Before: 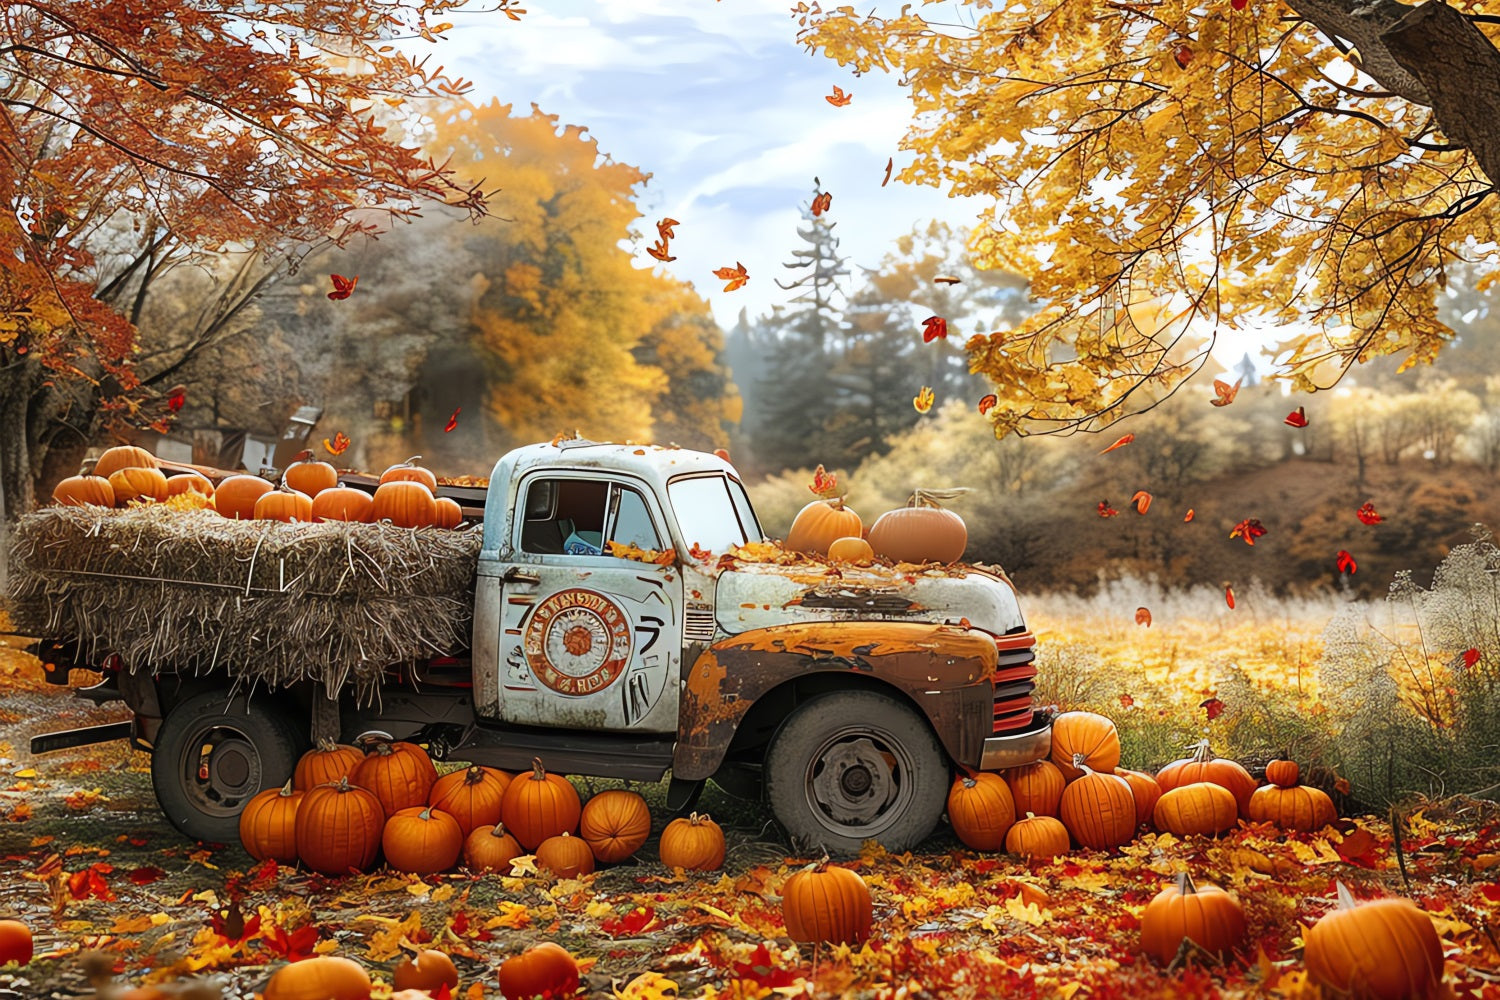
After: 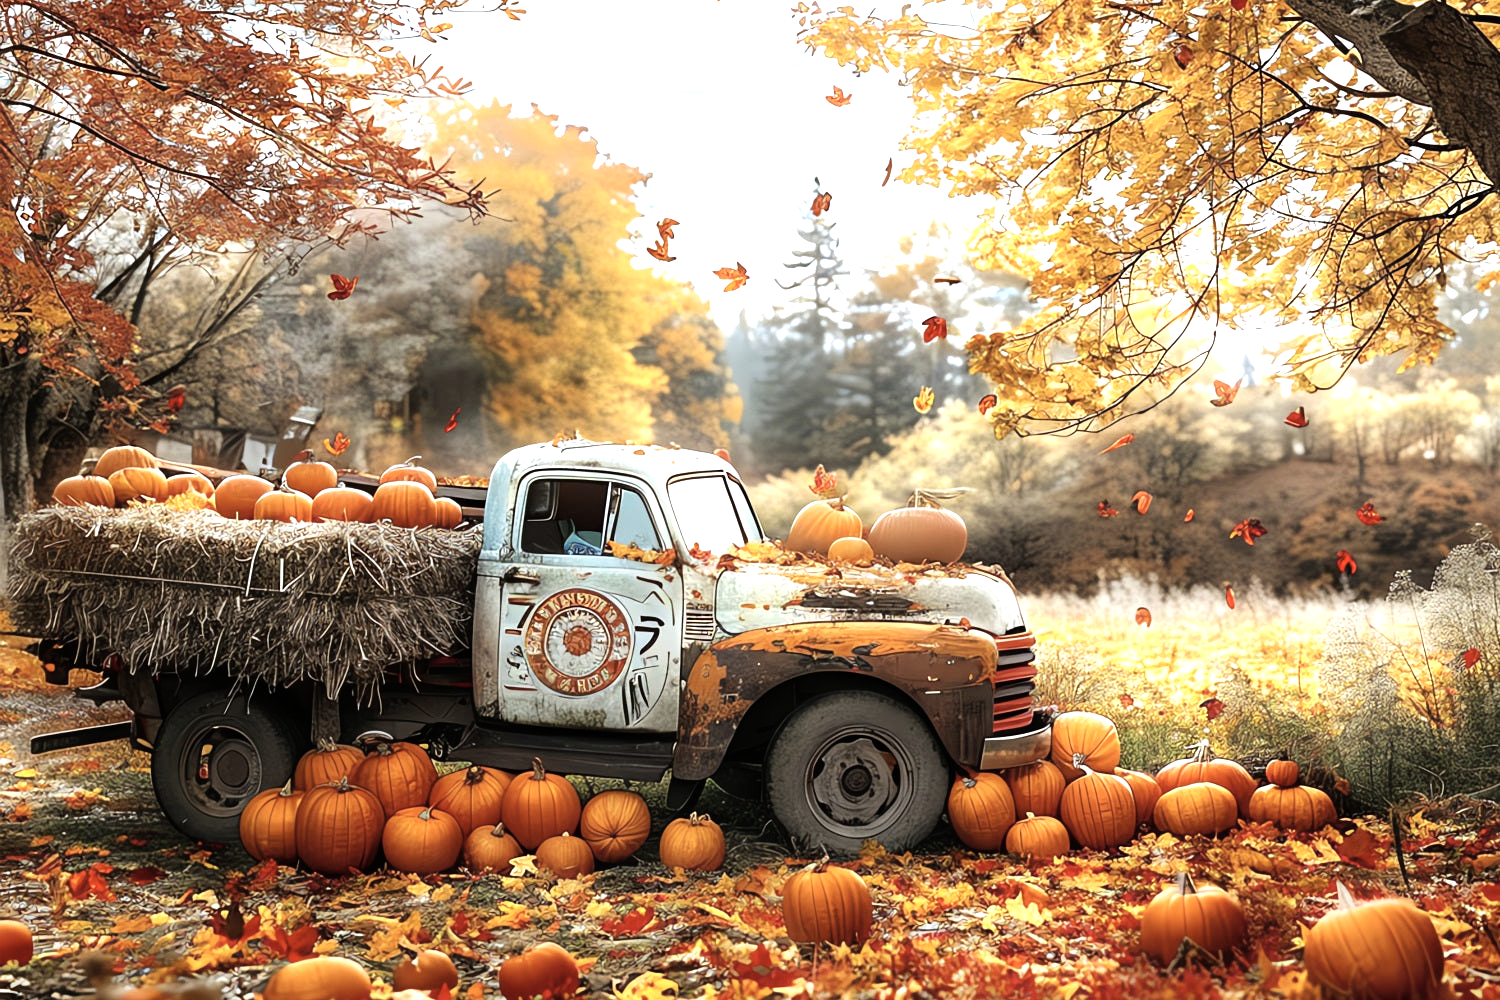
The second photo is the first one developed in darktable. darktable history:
tone equalizer: -8 EV -0.733 EV, -7 EV -0.672 EV, -6 EV -0.587 EV, -5 EV -0.392 EV, -3 EV 0.394 EV, -2 EV 0.6 EV, -1 EV 0.677 EV, +0 EV 0.752 EV
contrast brightness saturation: contrast 0.056, brightness -0.009, saturation -0.212
